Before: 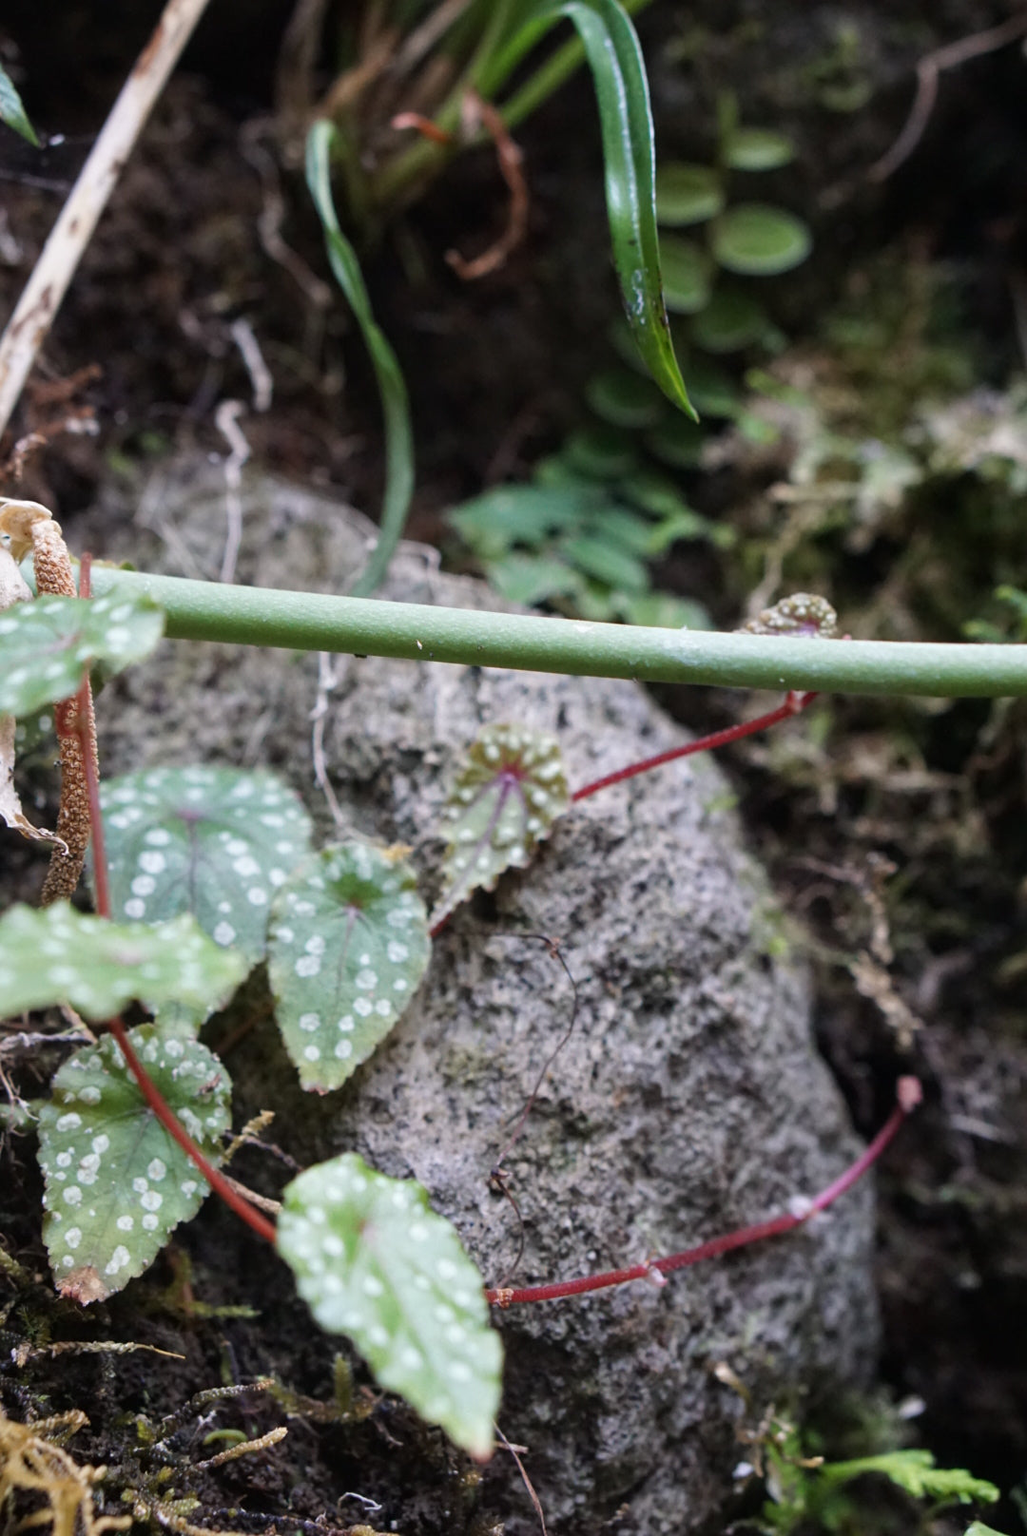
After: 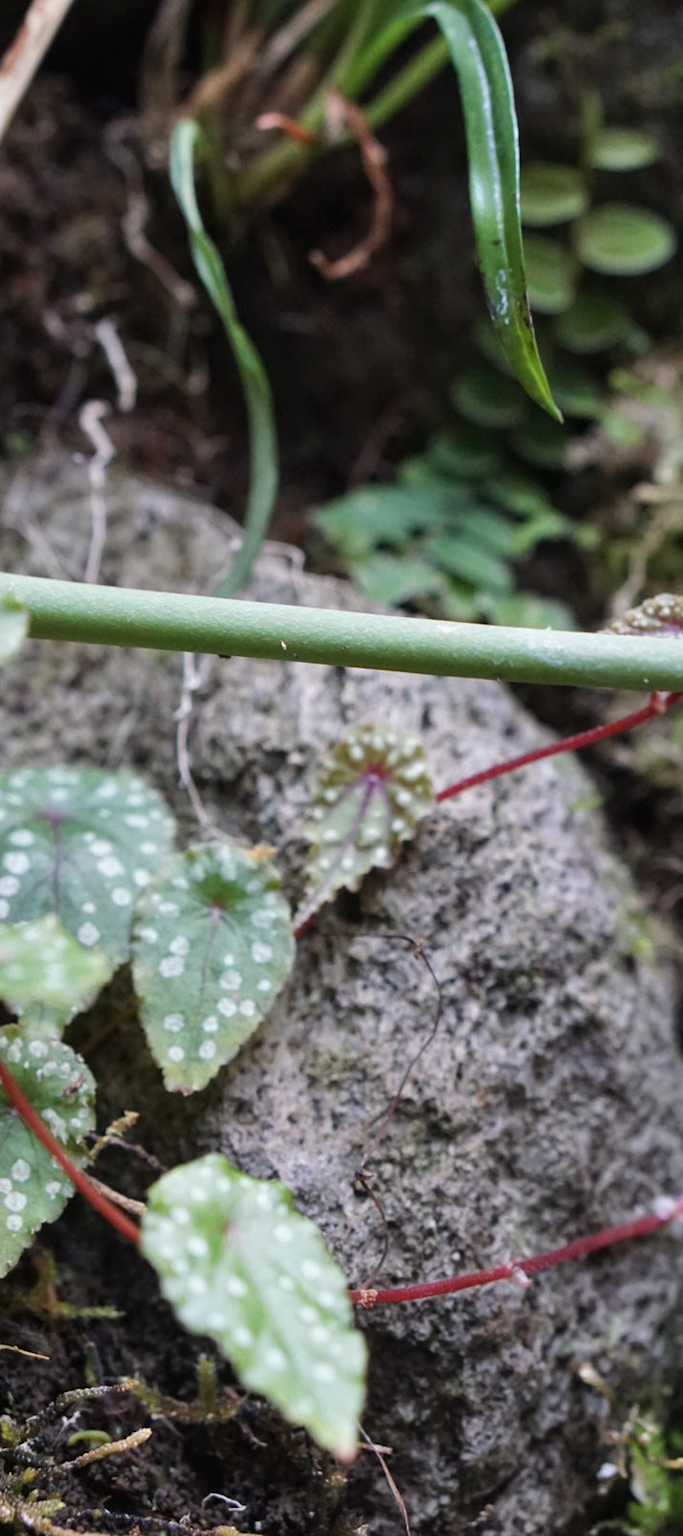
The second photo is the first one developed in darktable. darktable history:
shadows and highlights: shadows 32.61, highlights -47.25, compress 49.8%, highlights color adjustment 0.84%, soften with gaussian
crop and rotate: left 13.347%, right 20.047%
